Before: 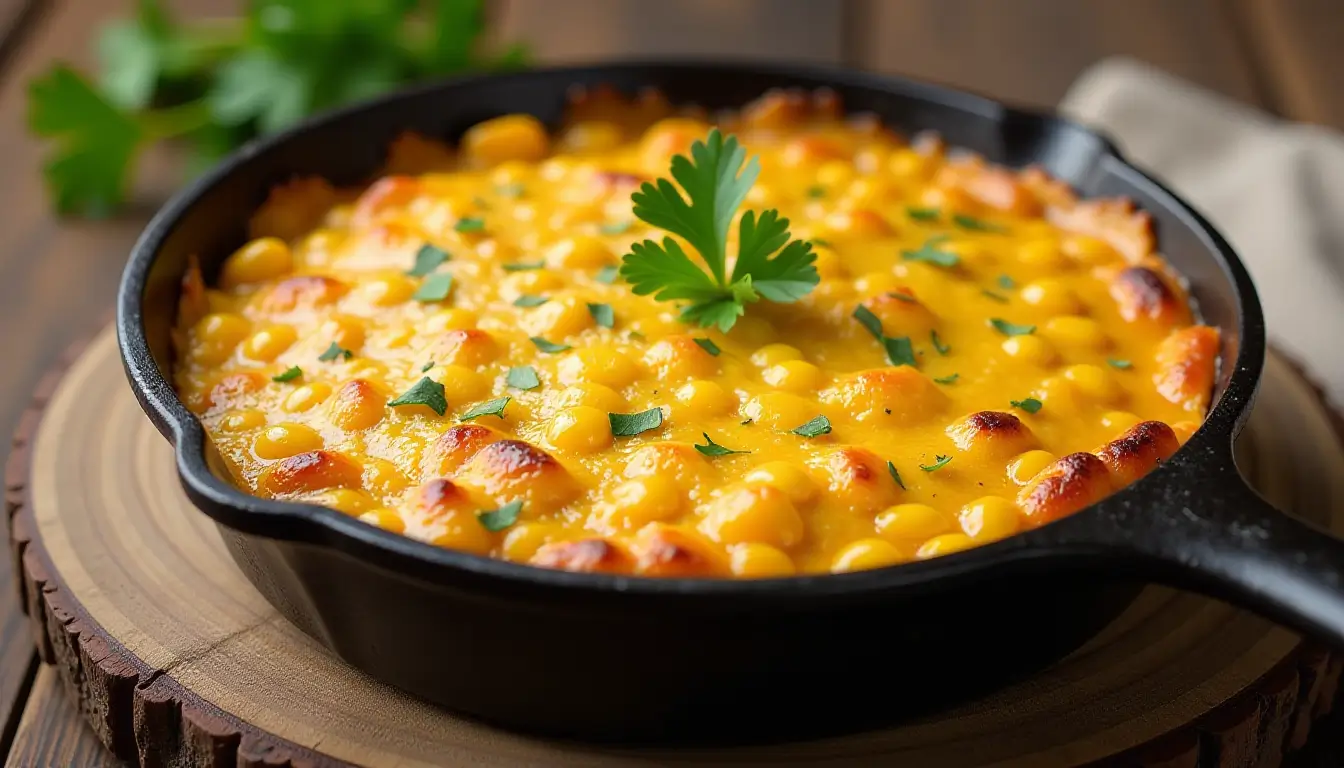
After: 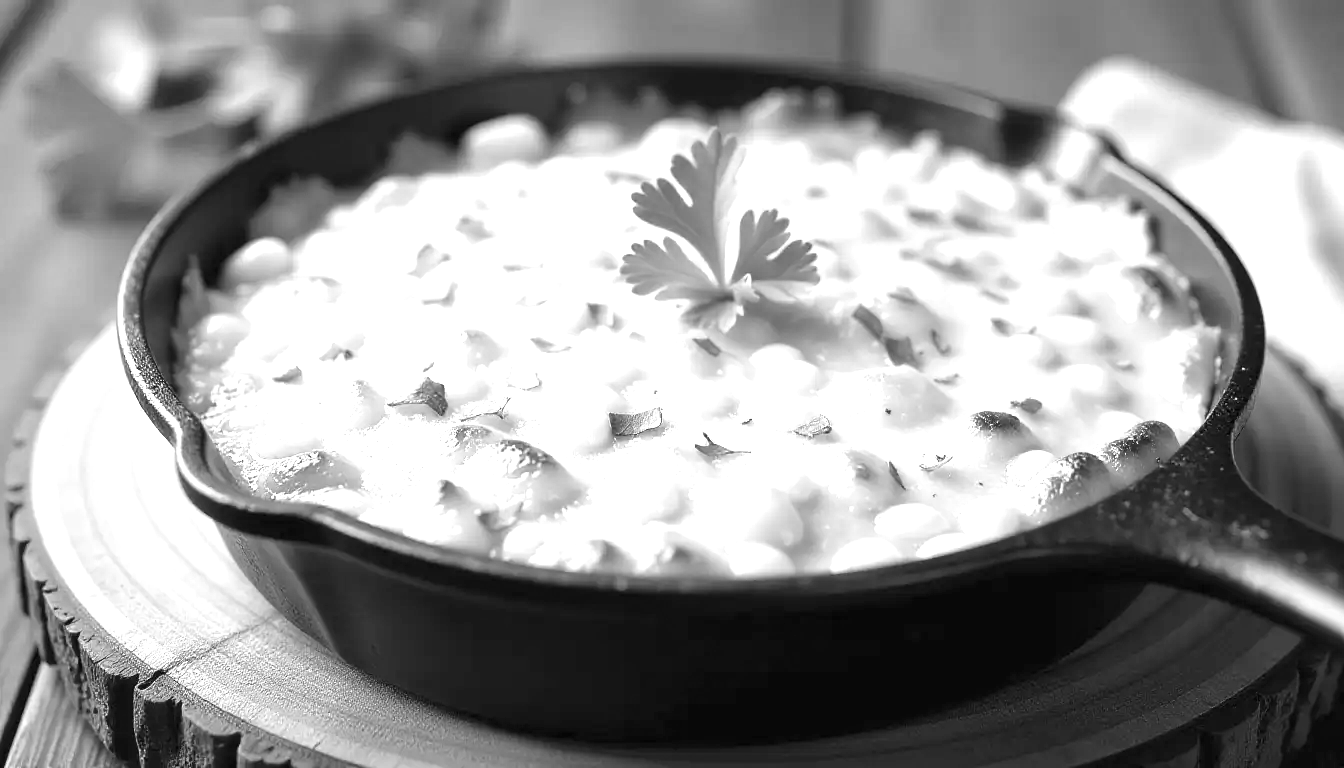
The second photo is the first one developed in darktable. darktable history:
exposure: black level correction 0, exposure 1.45 EV, compensate exposure bias true, compensate highlight preservation false
monochrome: on, module defaults
white balance: red 1.042, blue 1.17
